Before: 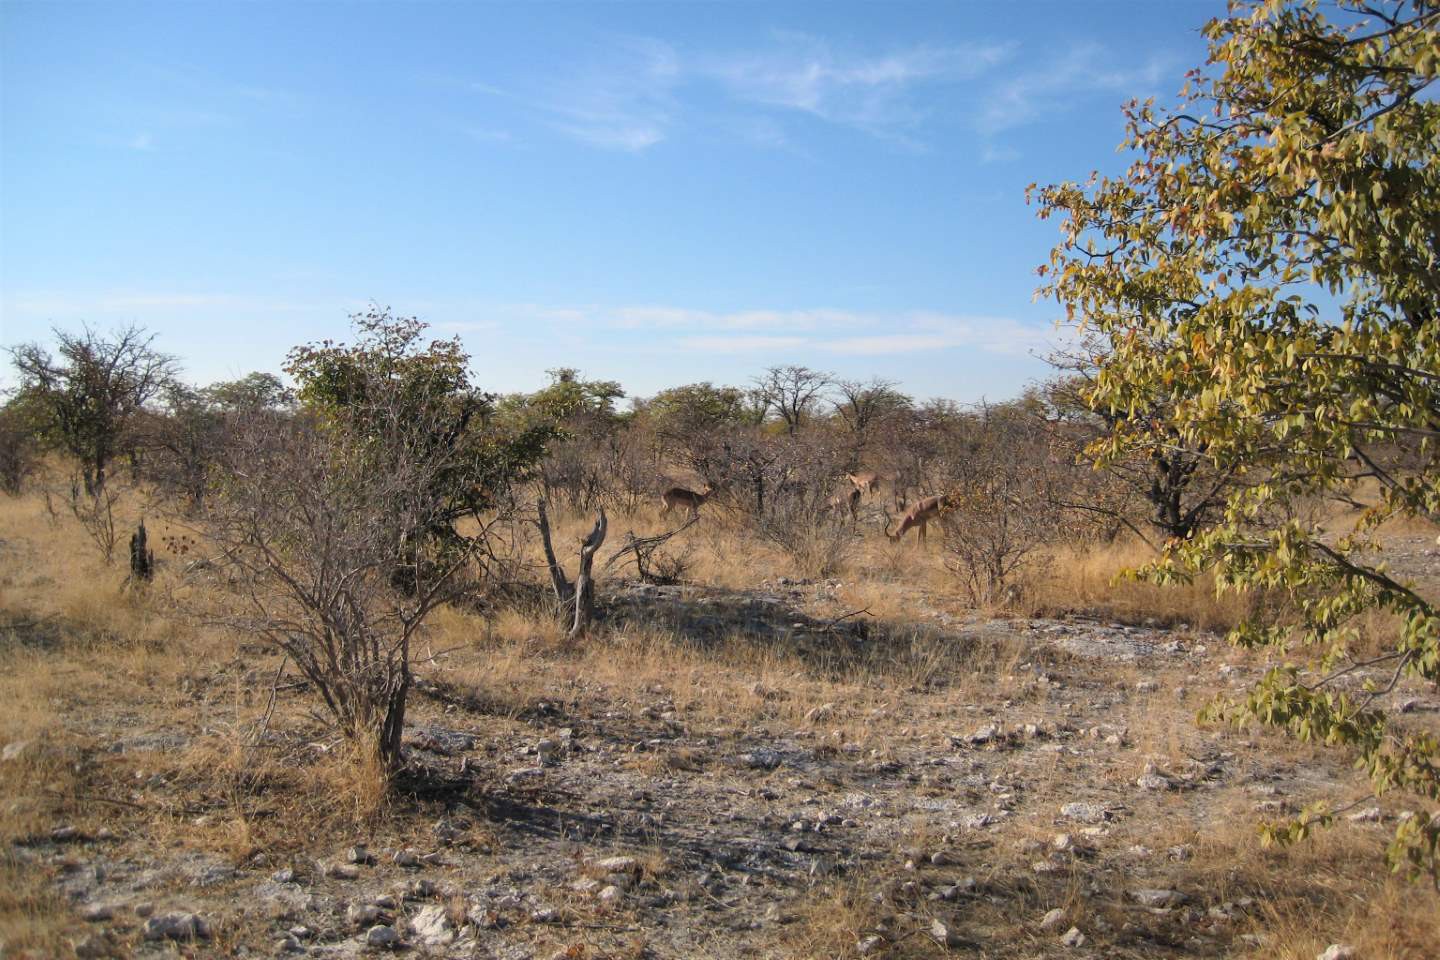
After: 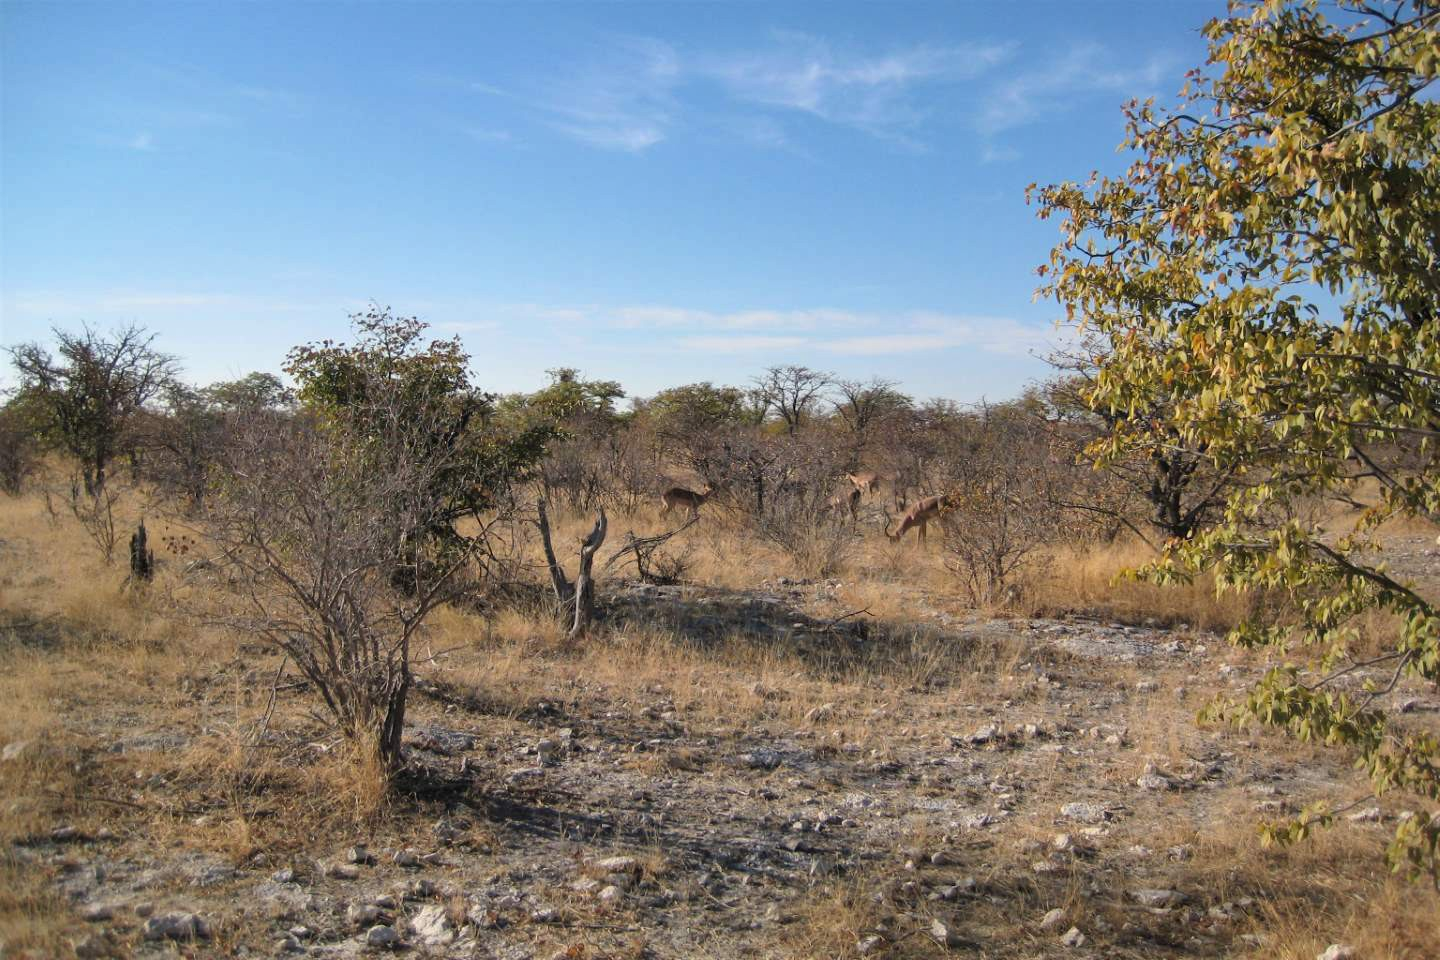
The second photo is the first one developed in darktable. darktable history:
shadows and highlights: shadows 32.61, highlights -47.28, compress 49.78%, soften with gaussian
